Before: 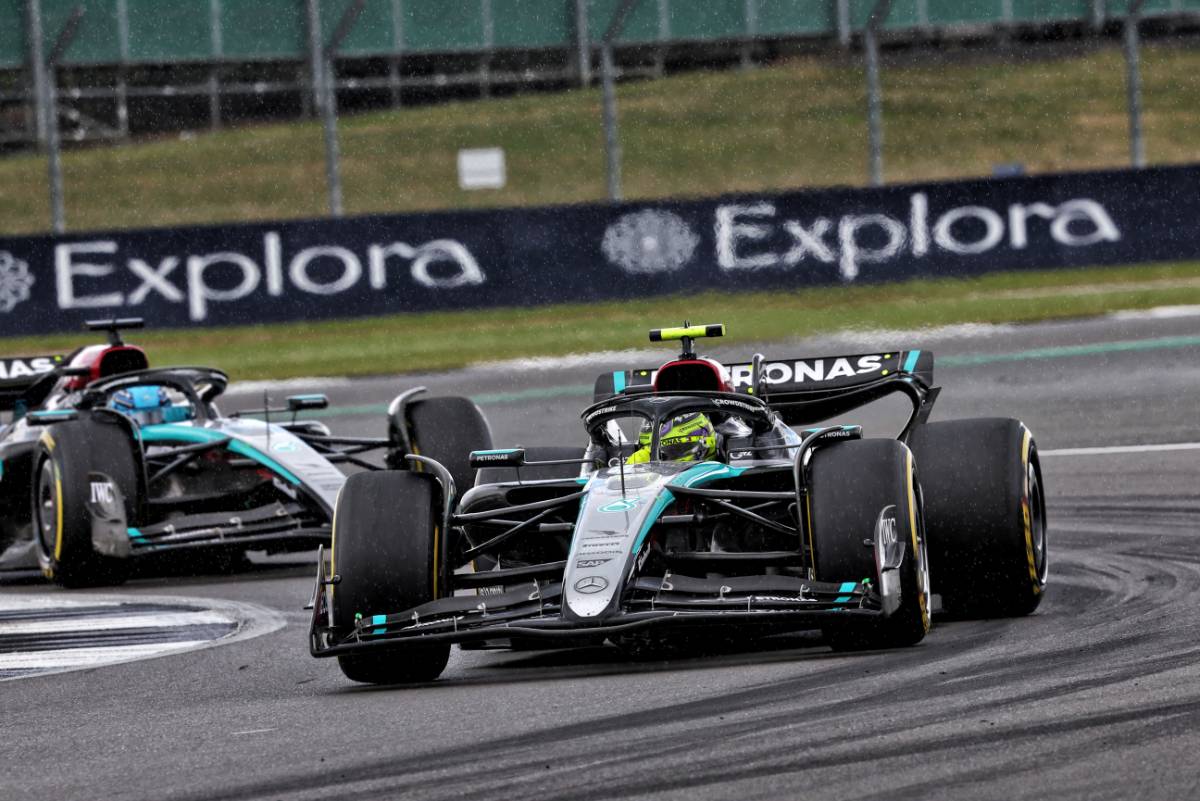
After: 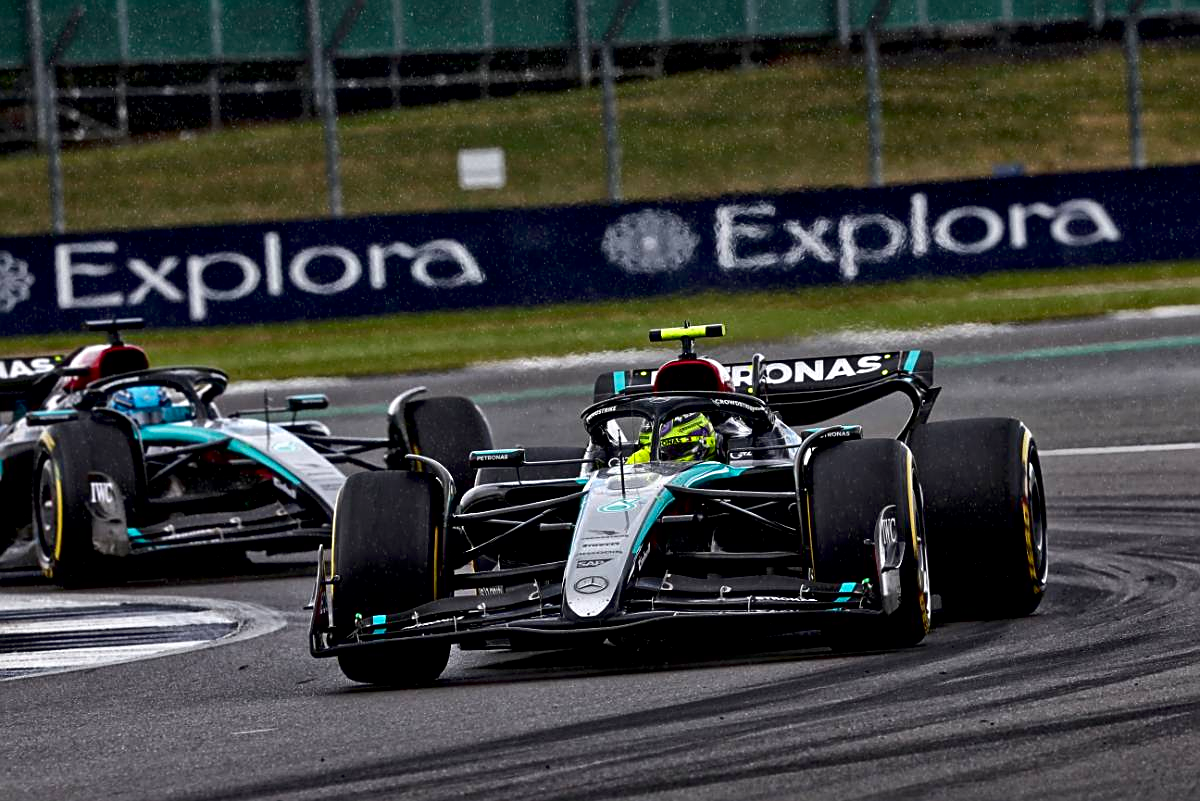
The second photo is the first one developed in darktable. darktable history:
sharpen: on, module defaults
contrast brightness saturation: contrast 0.07, brightness -0.14, saturation 0.11
exposure: black level correction 0.012, compensate highlight preservation false
